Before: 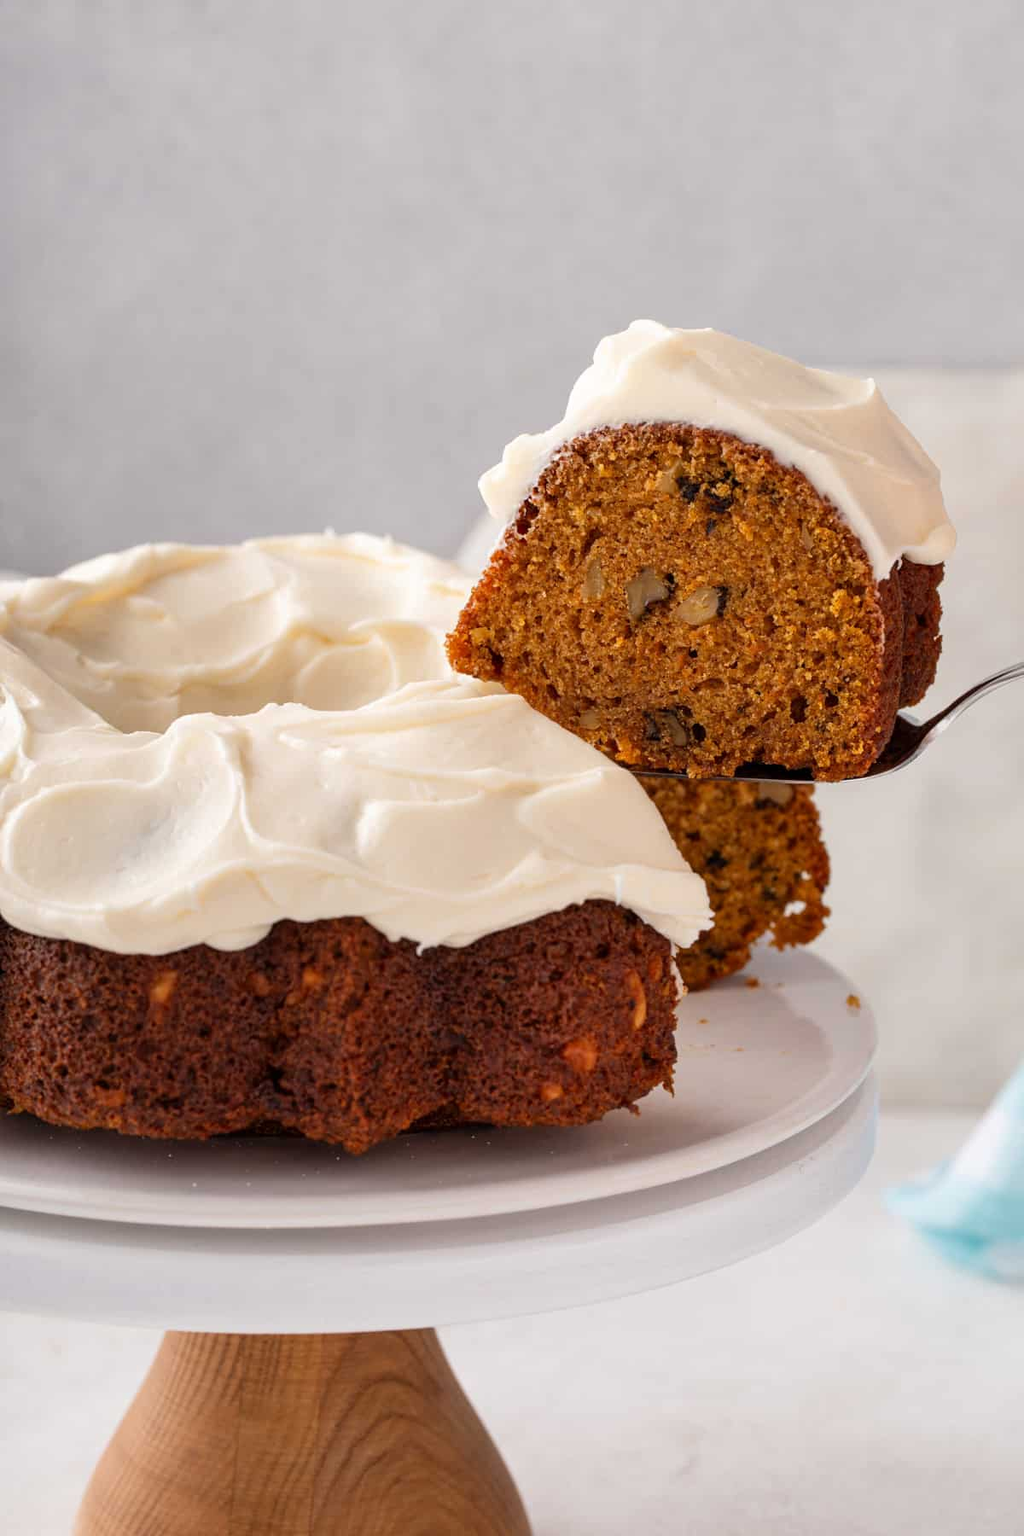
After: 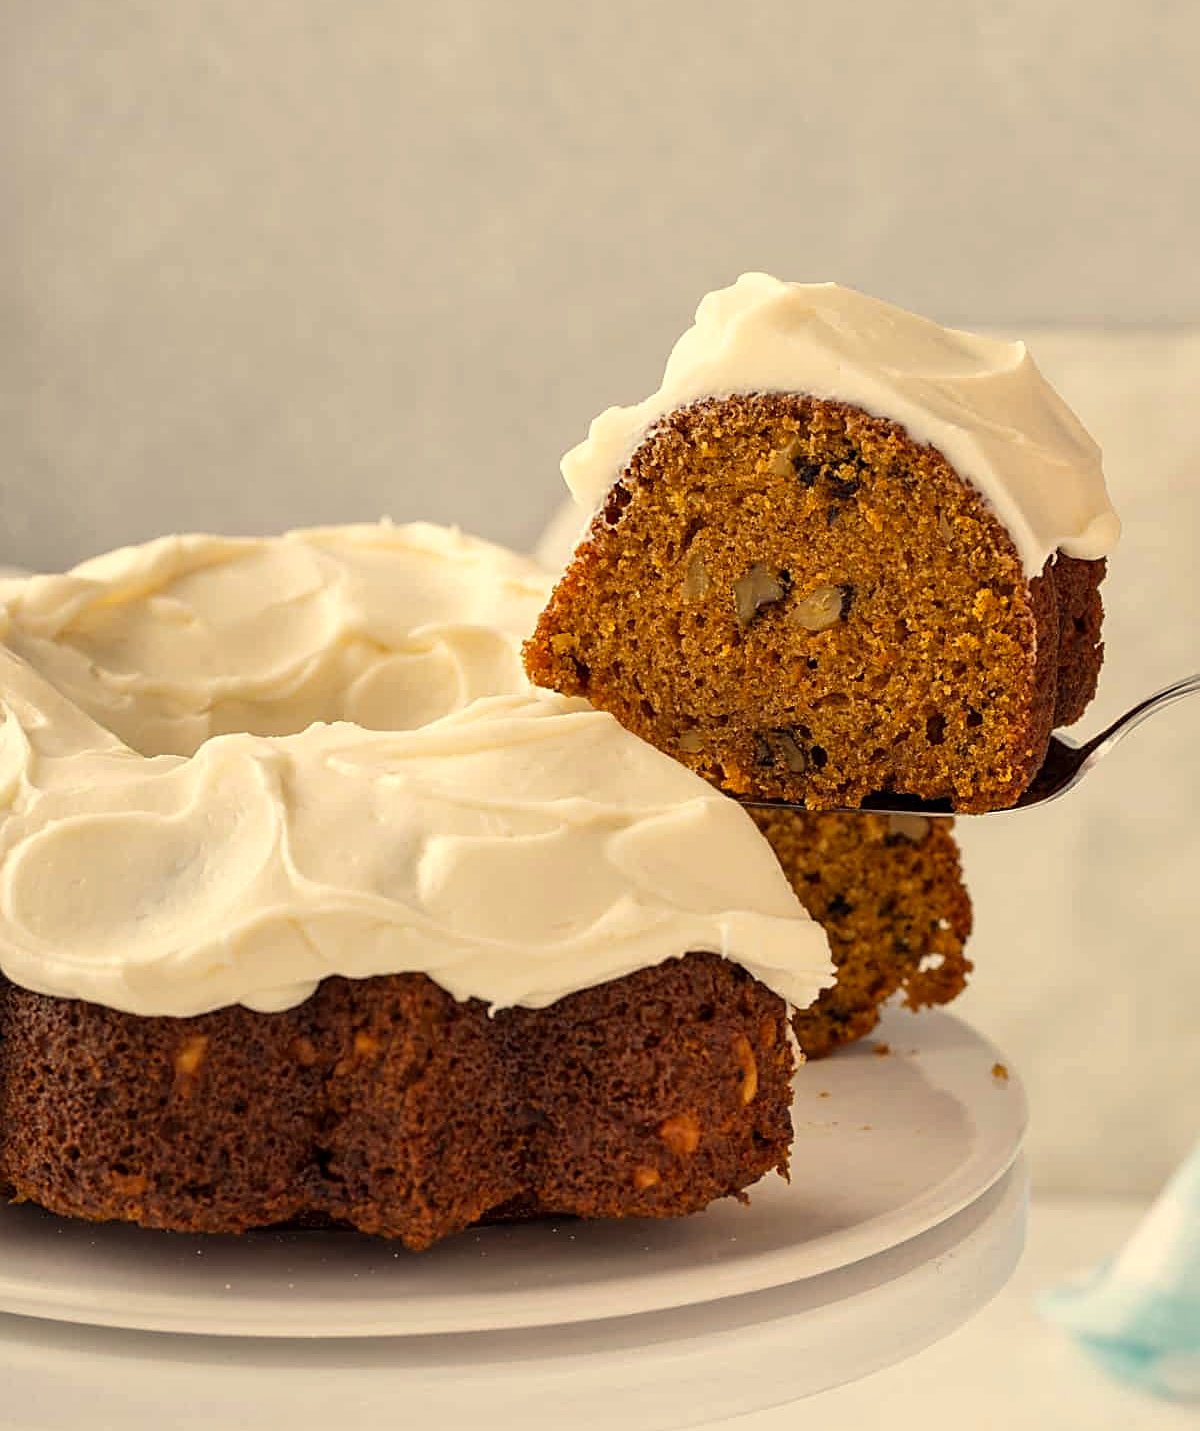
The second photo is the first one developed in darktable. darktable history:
sharpen: amount 0.532
color correction: highlights a* 2.7, highlights b* 23.46
color zones: curves: ch1 [(0, 0.469) (0.001, 0.469) (0.12, 0.446) (0.248, 0.469) (0.5, 0.5) (0.748, 0.5) (0.999, 0.469) (1, 0.469)]
crop and rotate: top 5.669%, bottom 14.82%
local contrast: mode bilateral grid, contrast 10, coarseness 24, detail 115%, midtone range 0.2
